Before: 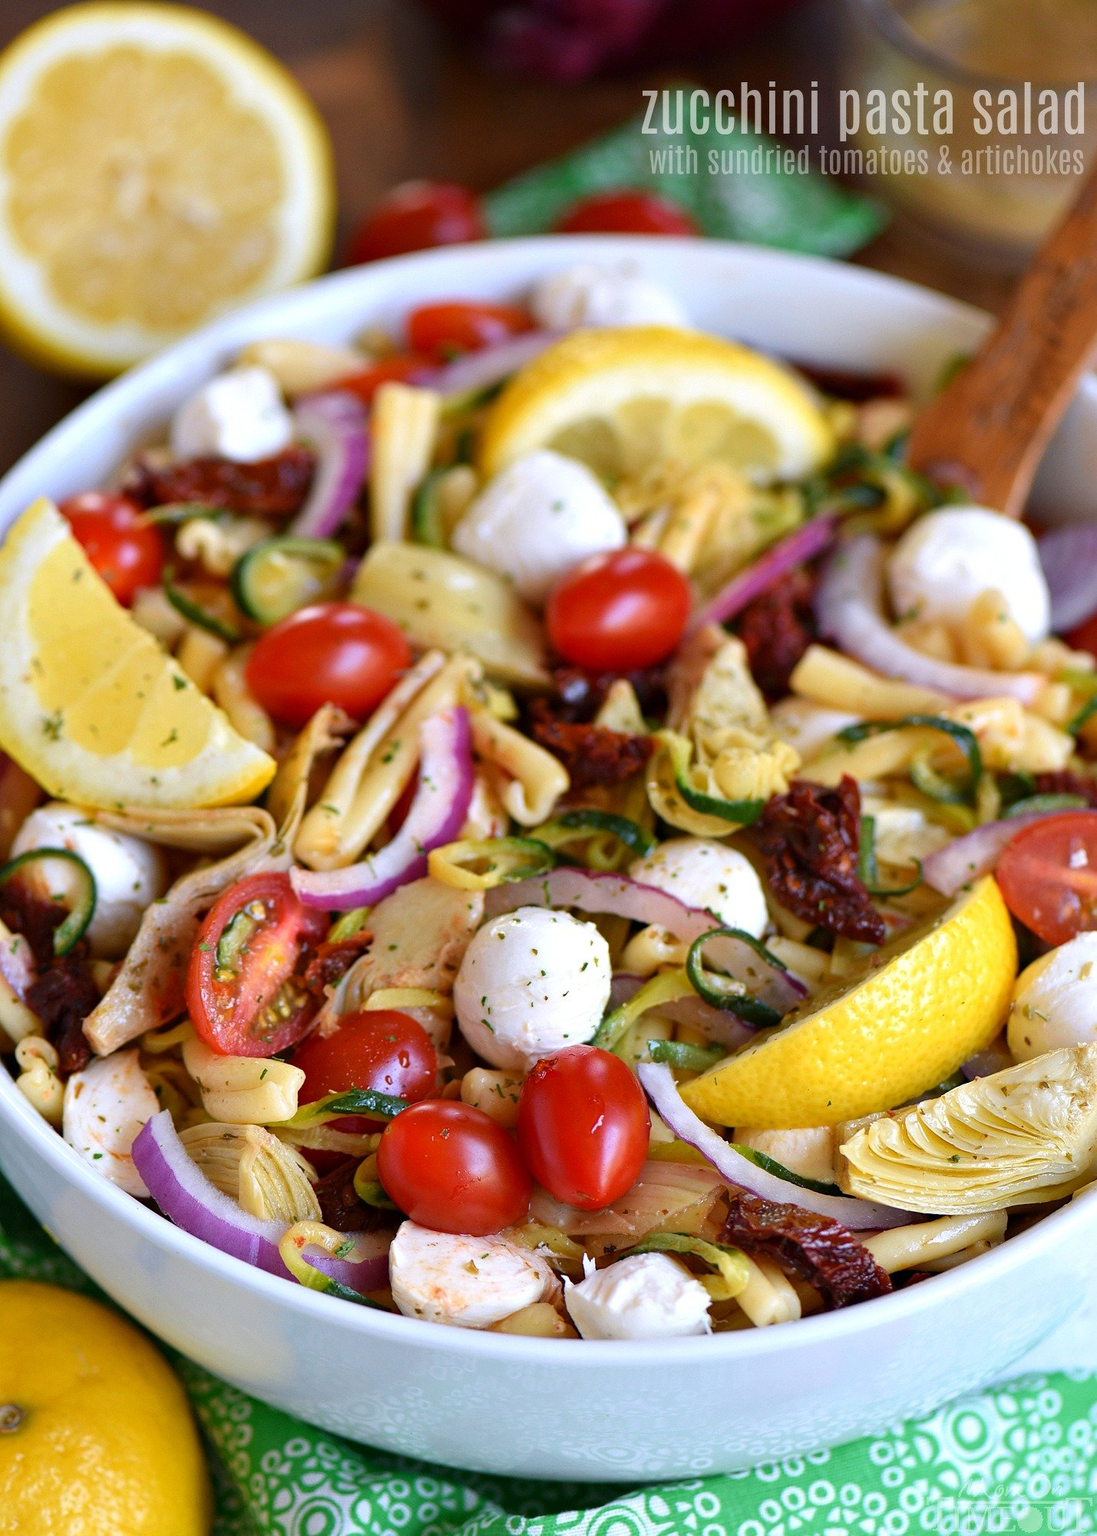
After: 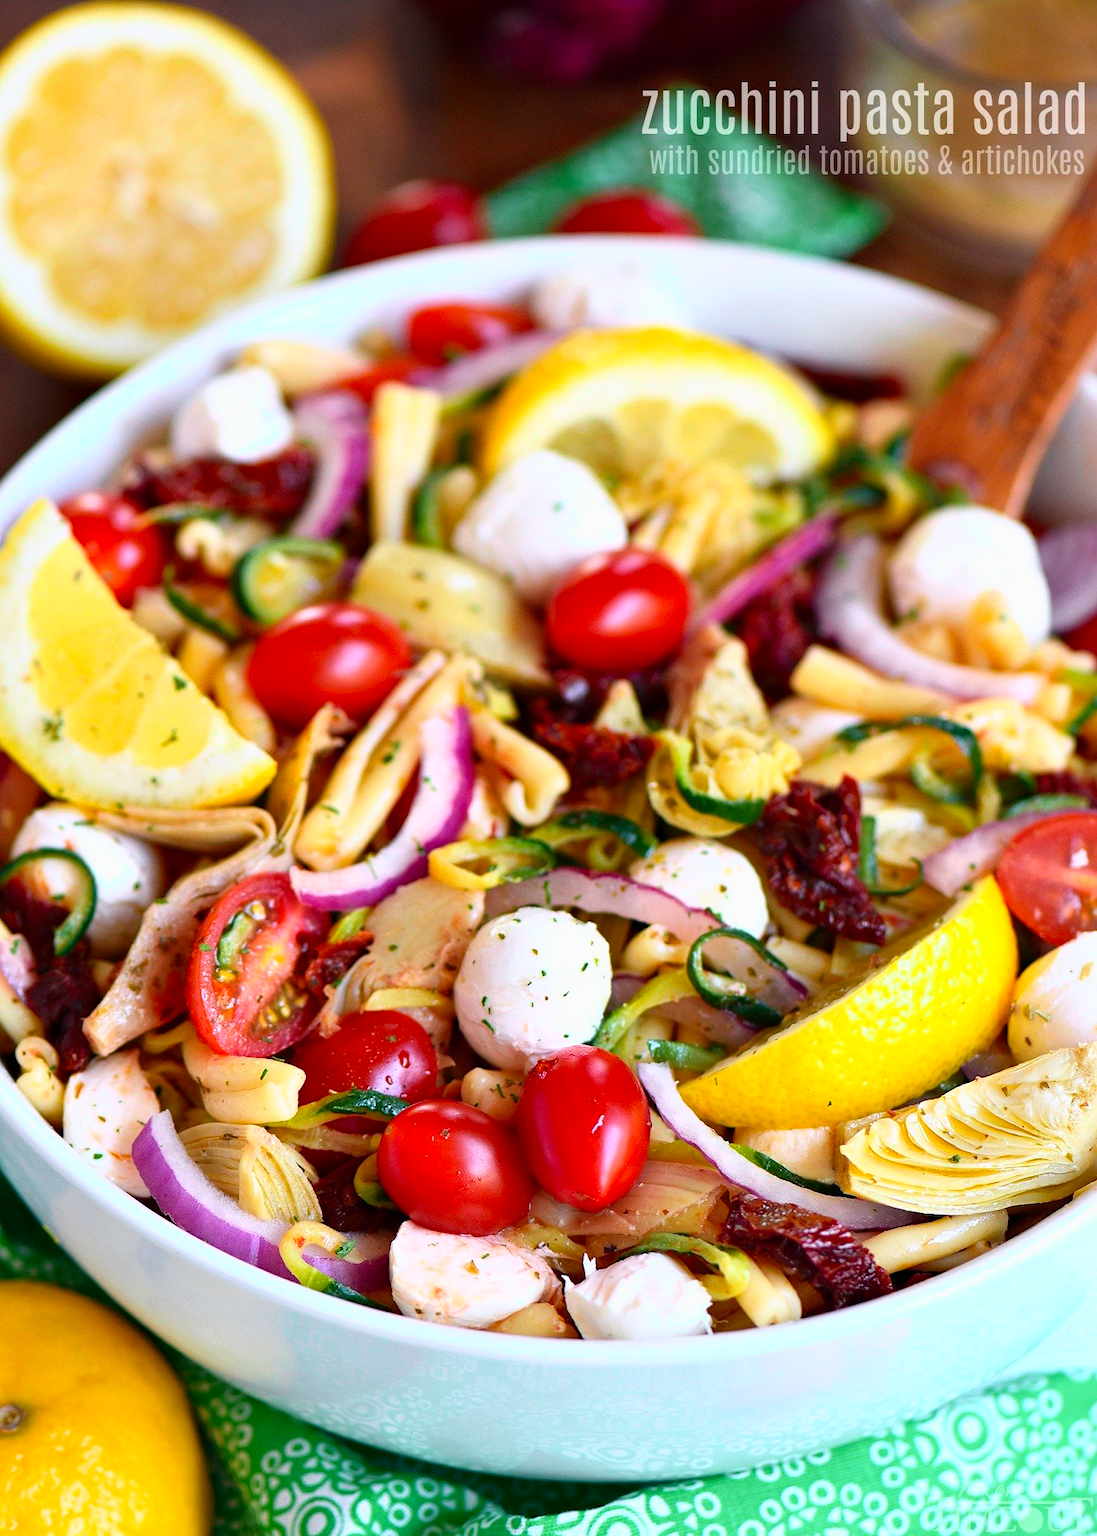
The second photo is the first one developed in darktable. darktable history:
tone curve: curves: ch0 [(0, 0) (0.051, 0.047) (0.102, 0.099) (0.236, 0.249) (0.429, 0.473) (0.67, 0.755) (0.875, 0.948) (1, 0.985)]; ch1 [(0, 0) (0.339, 0.298) (0.402, 0.363) (0.453, 0.413) (0.485, 0.469) (0.494, 0.493) (0.504, 0.502) (0.515, 0.526) (0.563, 0.591) (0.597, 0.639) (0.834, 0.888) (1, 1)]; ch2 [(0, 0) (0.362, 0.353) (0.425, 0.439) (0.501, 0.501) (0.537, 0.538) (0.58, 0.59) (0.642, 0.669) (0.773, 0.856) (1, 1)], color space Lab, independent channels, preserve colors none
tone equalizer: on, module defaults
